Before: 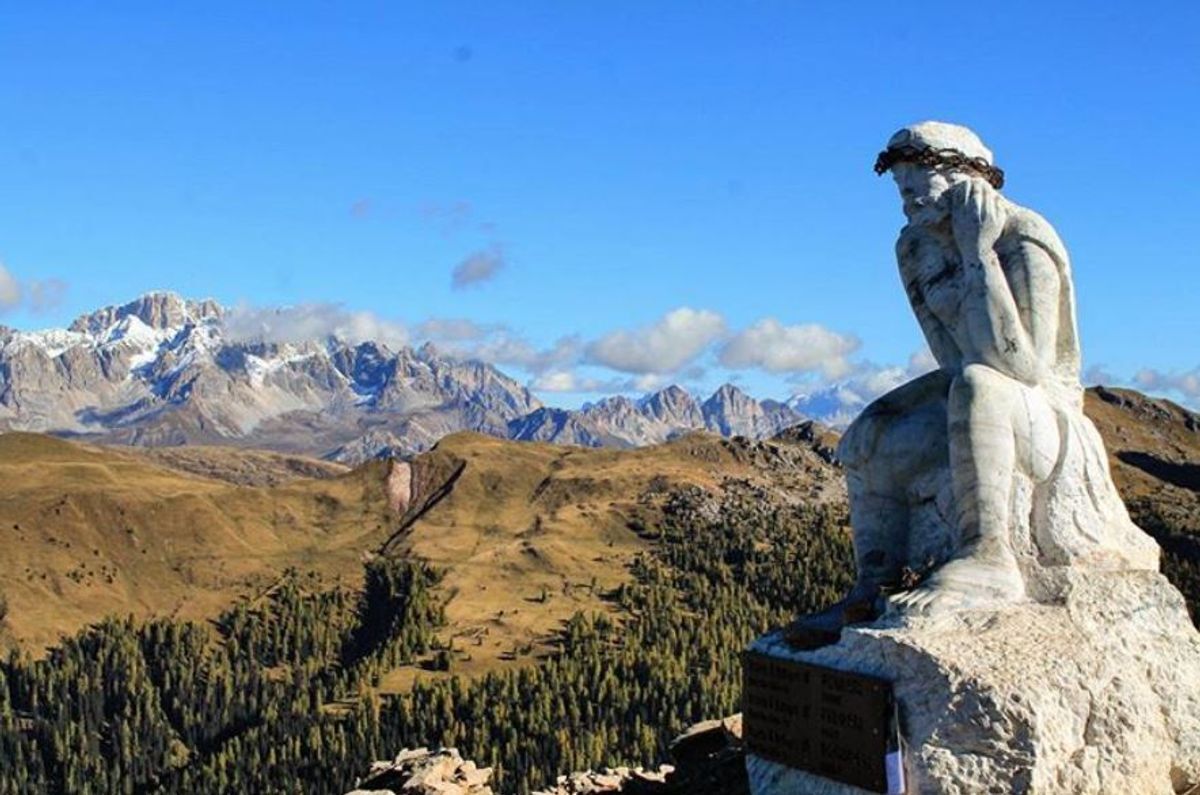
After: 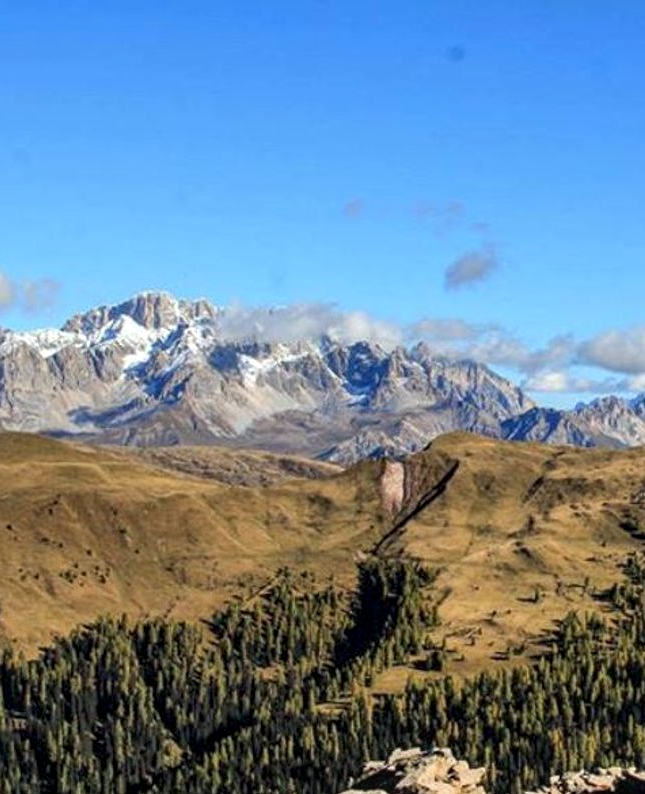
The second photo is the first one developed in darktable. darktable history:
local contrast: on, module defaults
crop: left 0.587%, right 45.588%, bottom 0.086%
